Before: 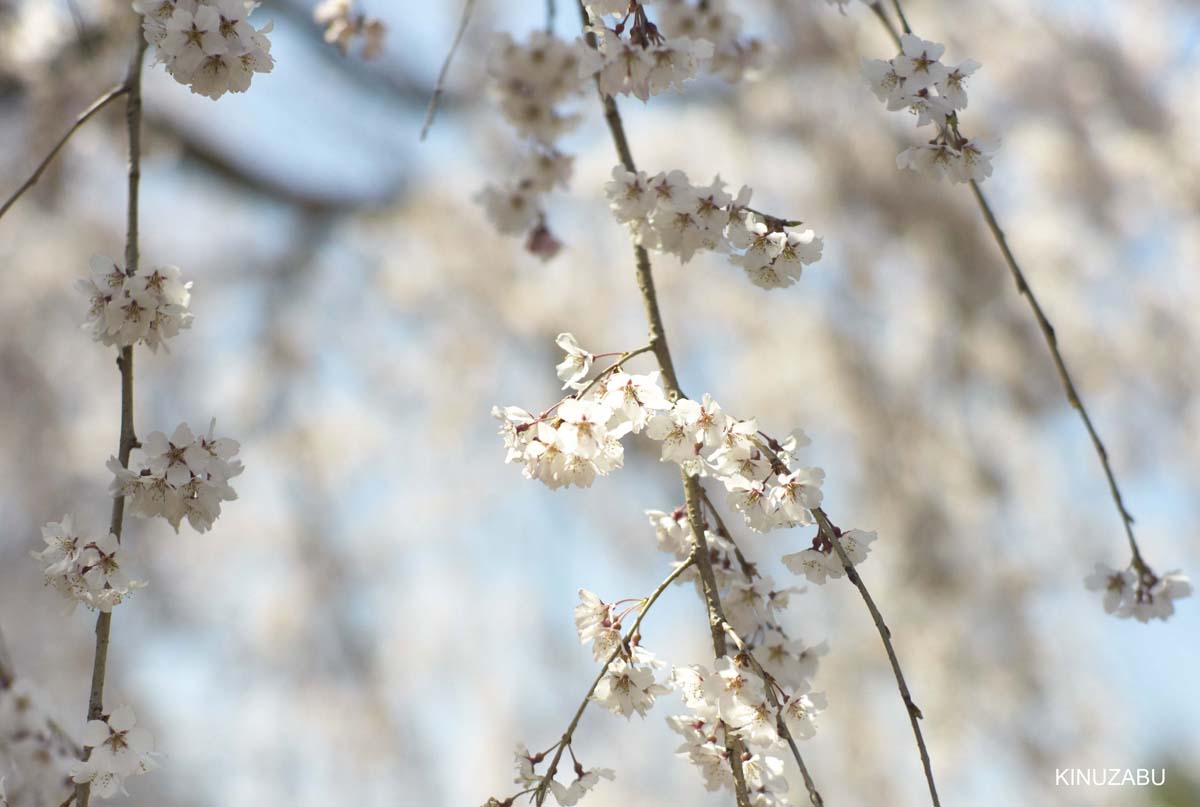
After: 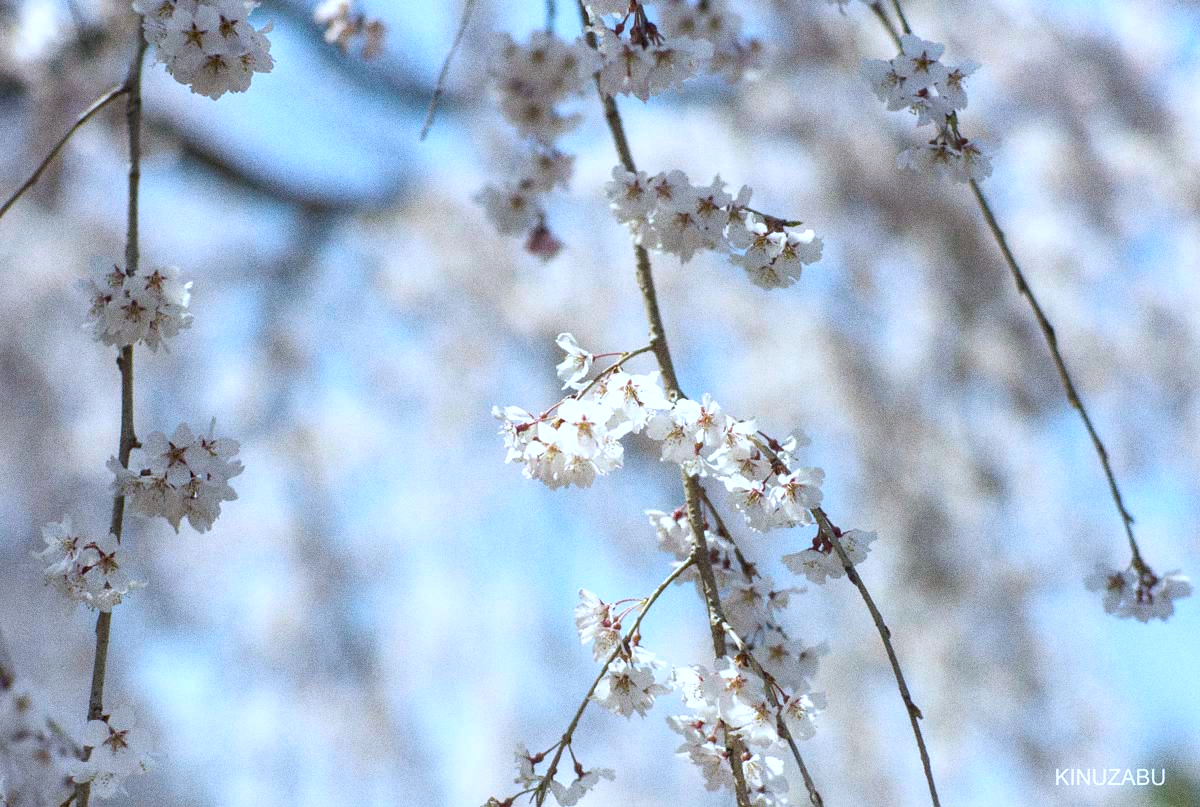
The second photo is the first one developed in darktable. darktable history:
grain: coarseness 9.61 ISO, strength 35.62%
white balance: red 0.948, green 1.02, blue 1.176
local contrast: on, module defaults
